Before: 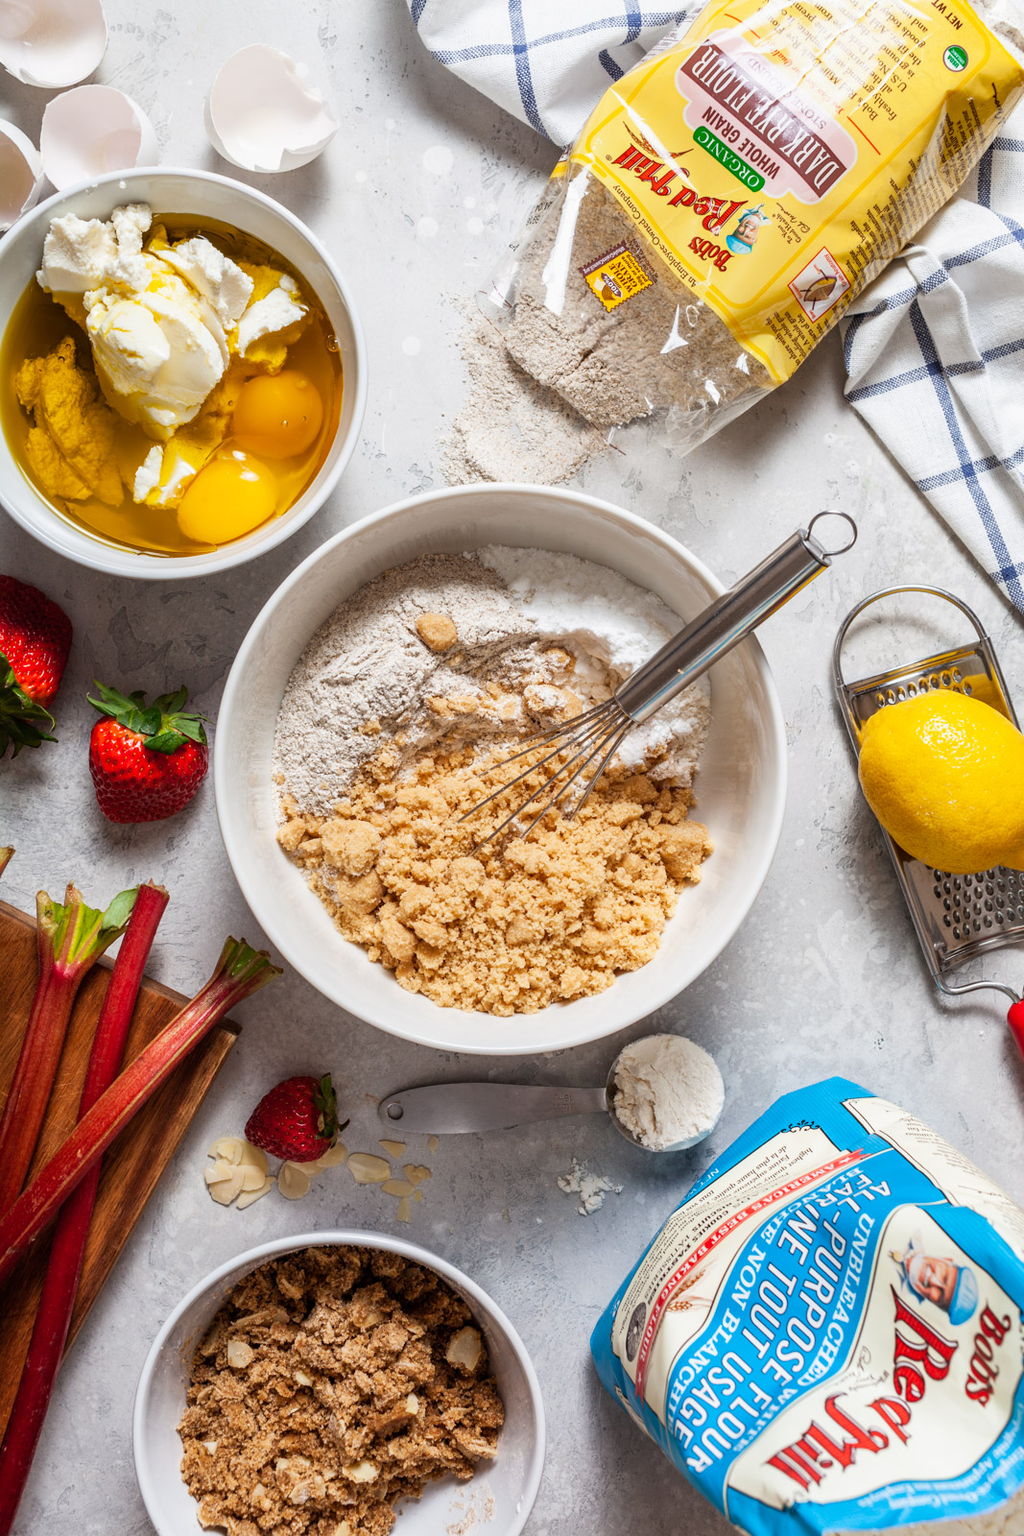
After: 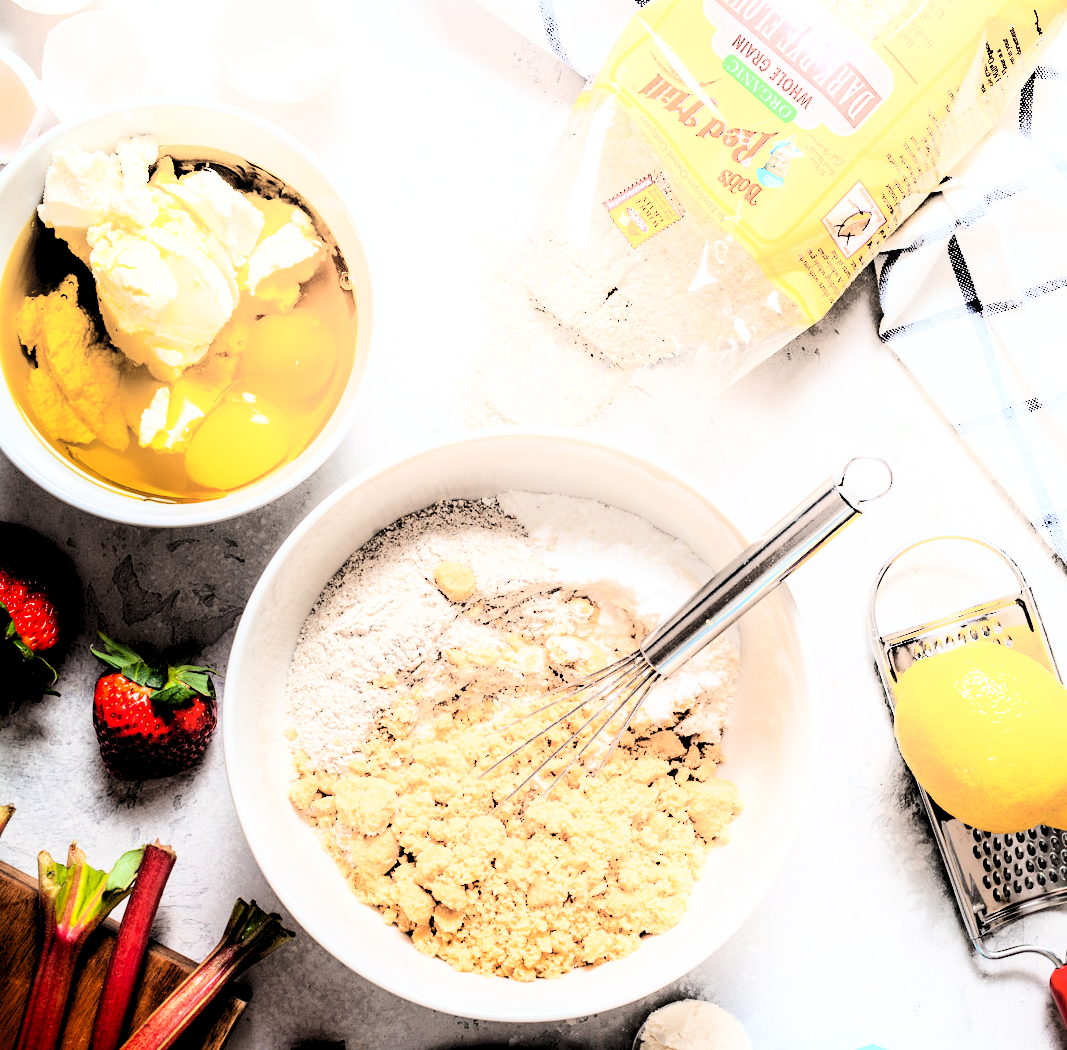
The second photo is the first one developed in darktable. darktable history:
rgb levels: levels [[0.034, 0.472, 0.904], [0, 0.5, 1], [0, 0.5, 1]]
crop and rotate: top 4.848%, bottom 29.503%
base curve: curves: ch0 [(0, 0) (0.028, 0.03) (0.121, 0.232) (0.46, 0.748) (0.859, 0.968) (1, 1)]
shadows and highlights: shadows -90, highlights 90, soften with gaussian
